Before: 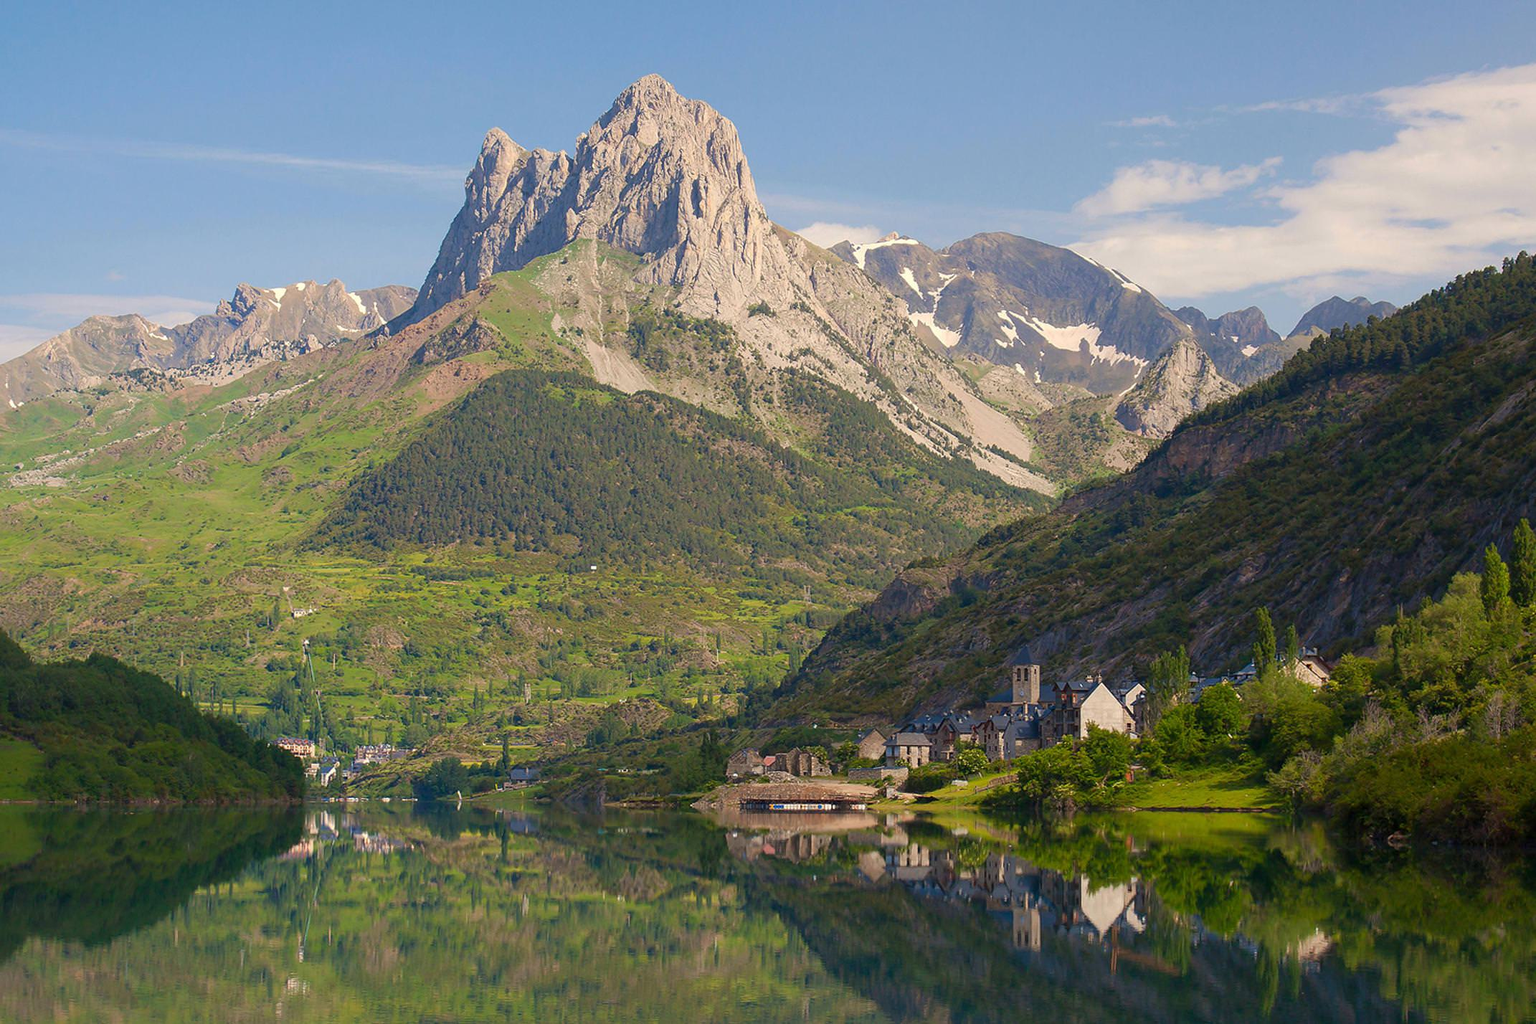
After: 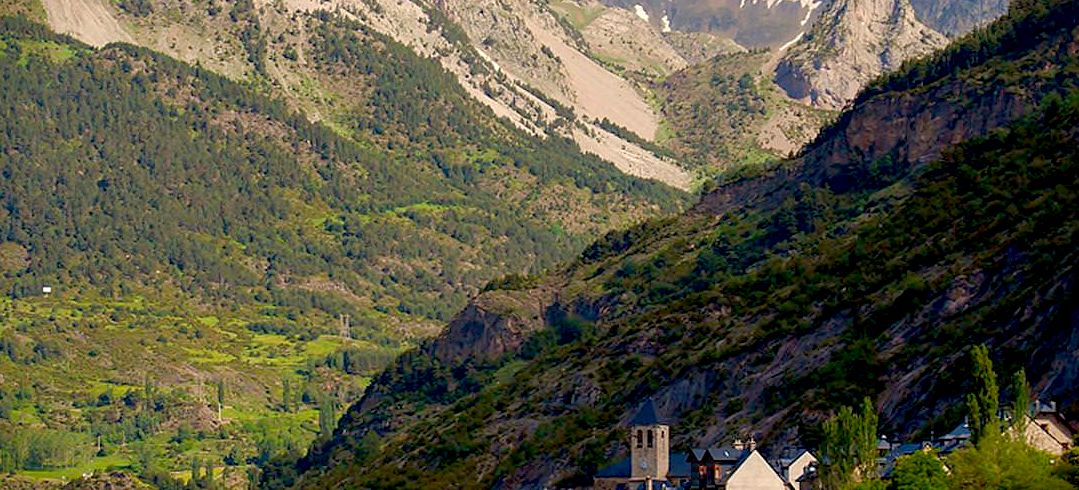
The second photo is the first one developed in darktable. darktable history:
vignetting: fall-off start 97.18%, brightness -0.988, saturation 0.491, width/height ratio 1.182, unbound false
exposure: black level correction 0.025, exposure 0.186 EV, compensate exposure bias true, compensate highlight preservation false
color zones: curves: ch0 [(0.25, 0.5) (0.463, 0.627) (0.484, 0.637) (0.75, 0.5)]
crop: left 36.466%, top 35.207%, right 13.128%, bottom 30.467%
